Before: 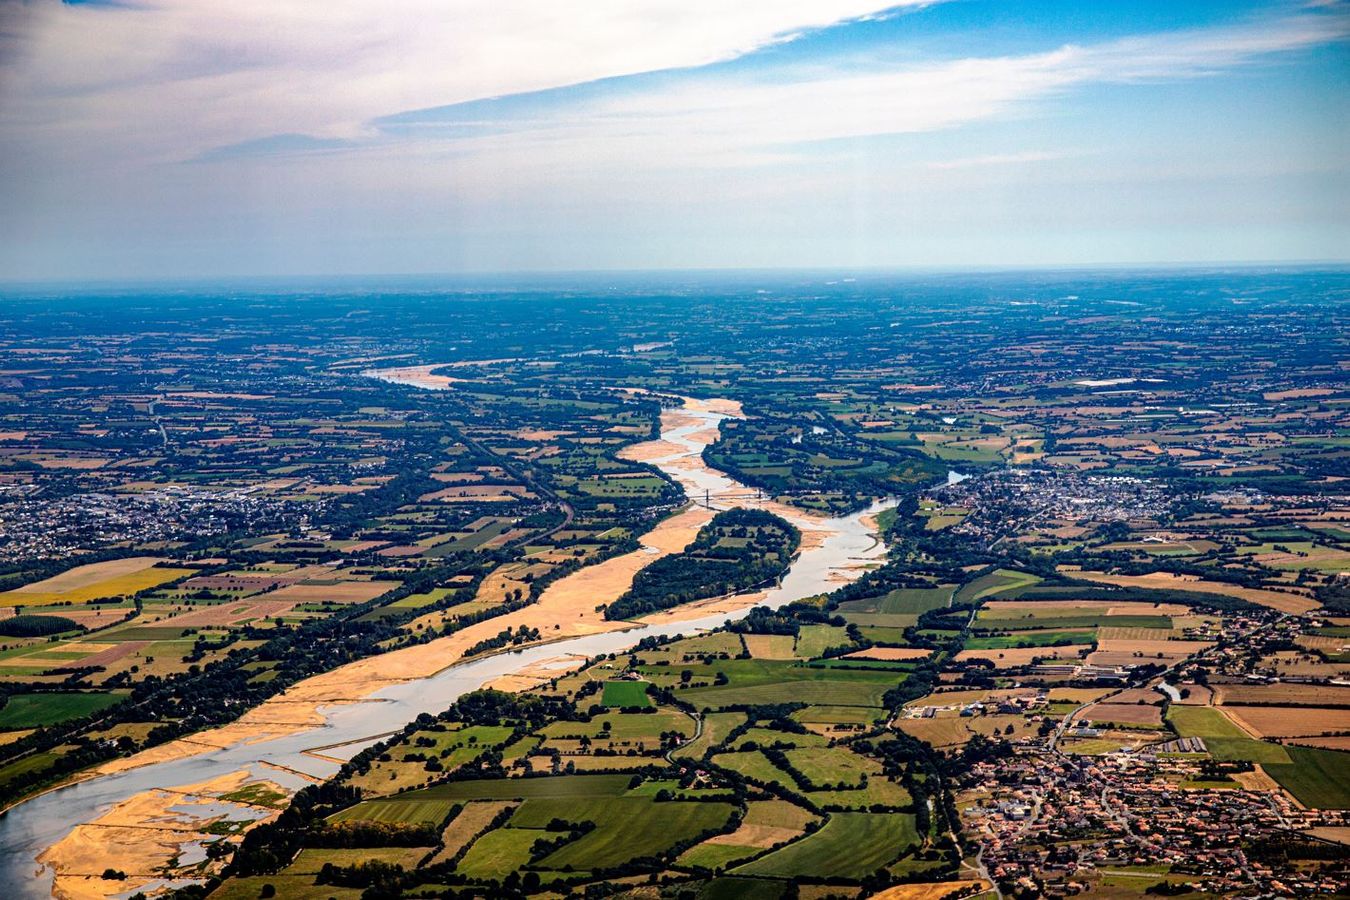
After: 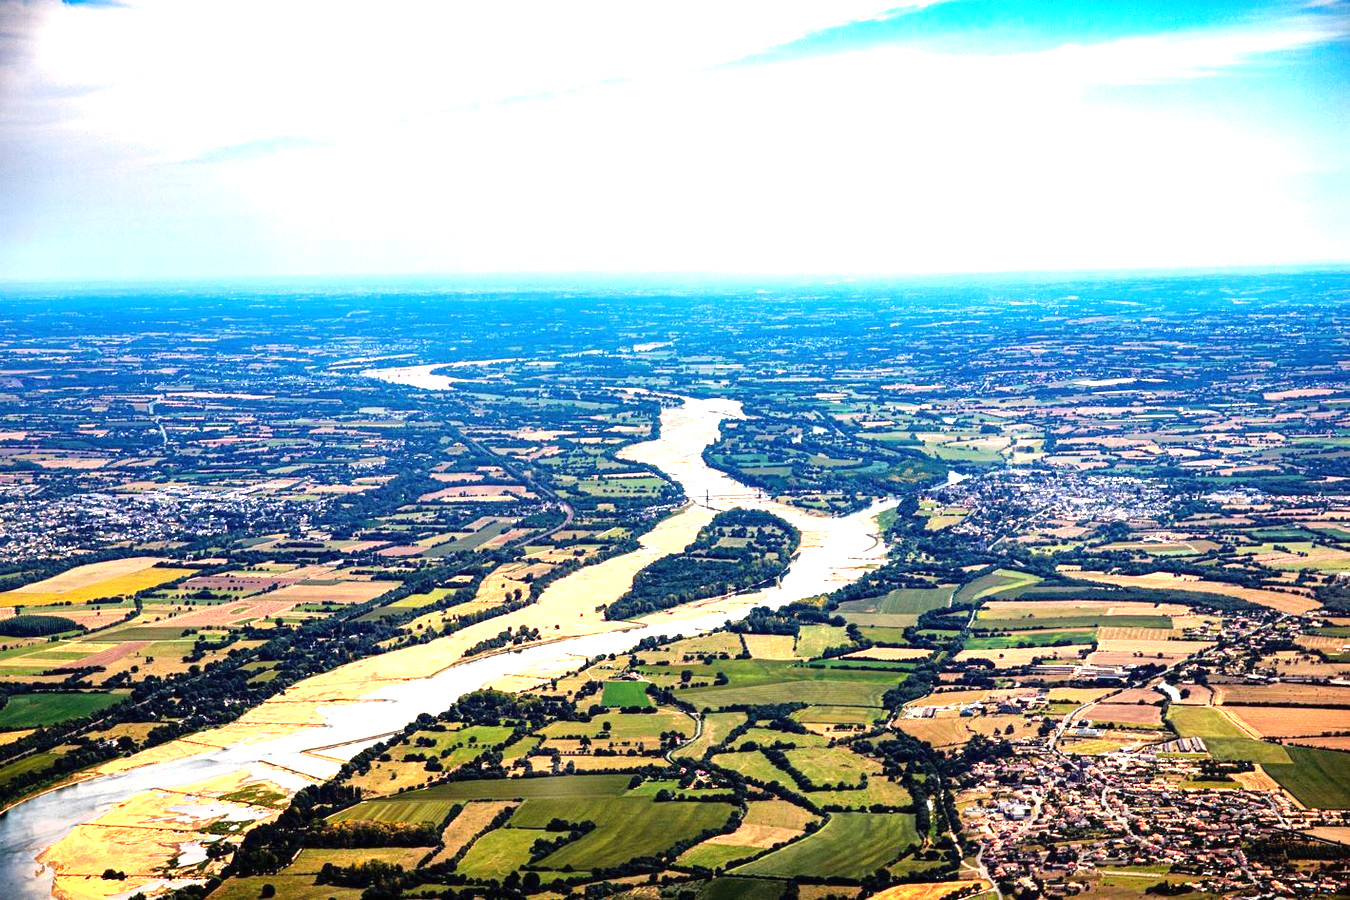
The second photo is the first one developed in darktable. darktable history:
exposure: black level correction 0, exposure 1.353 EV, compensate highlight preservation false
